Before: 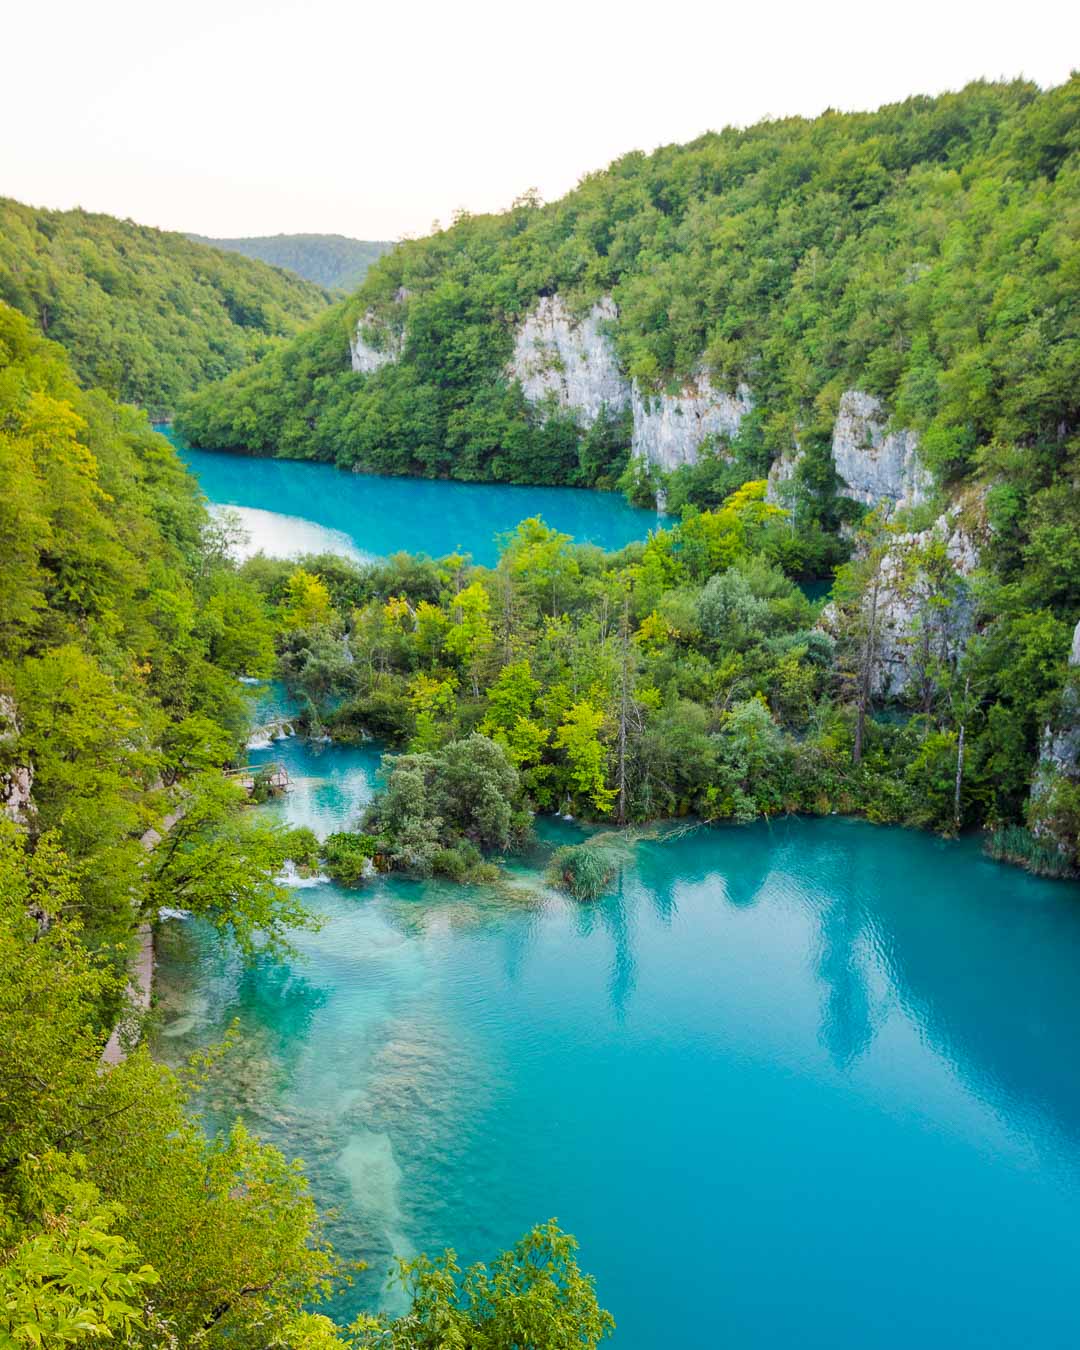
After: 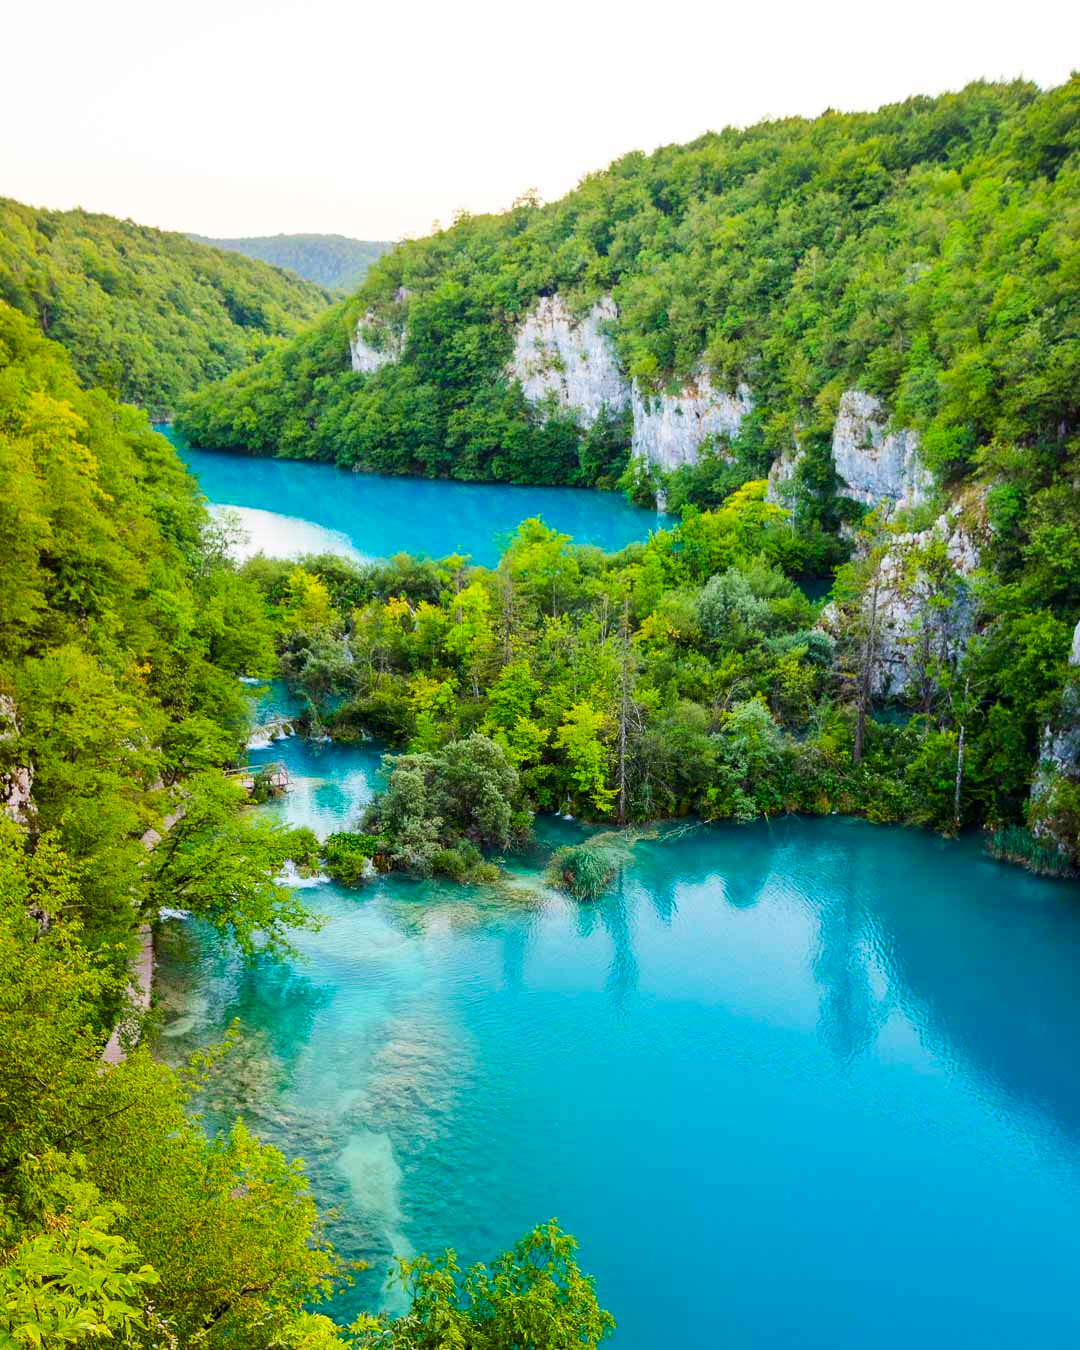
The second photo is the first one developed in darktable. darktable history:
contrast brightness saturation: contrast 0.17, saturation 0.323
